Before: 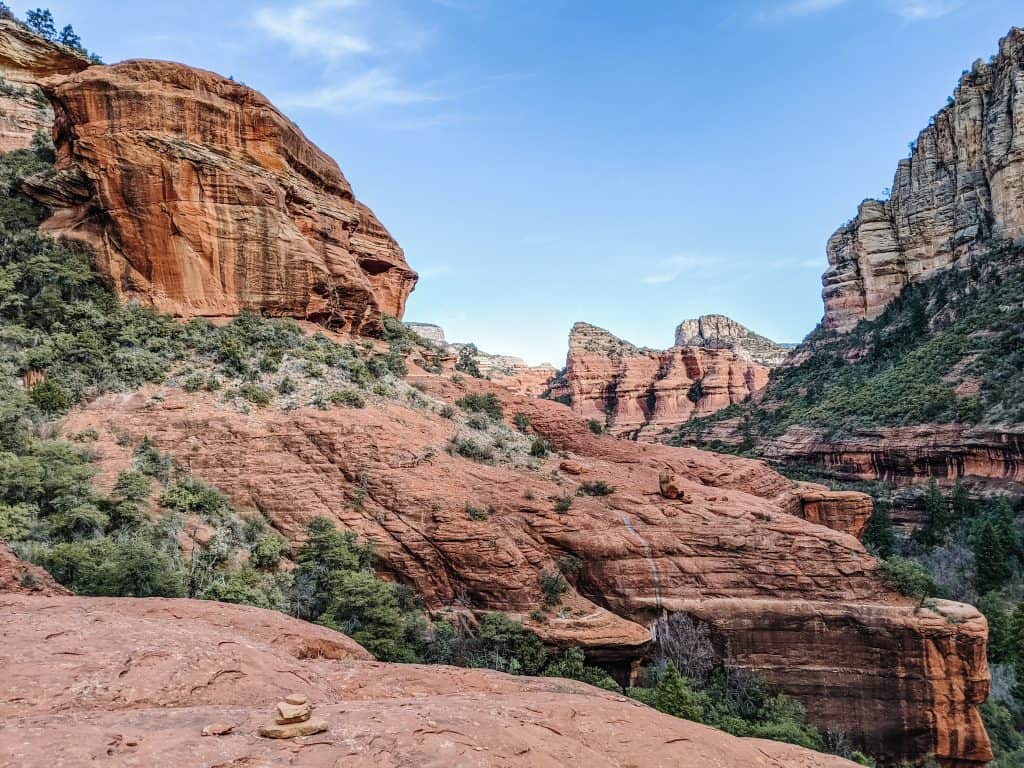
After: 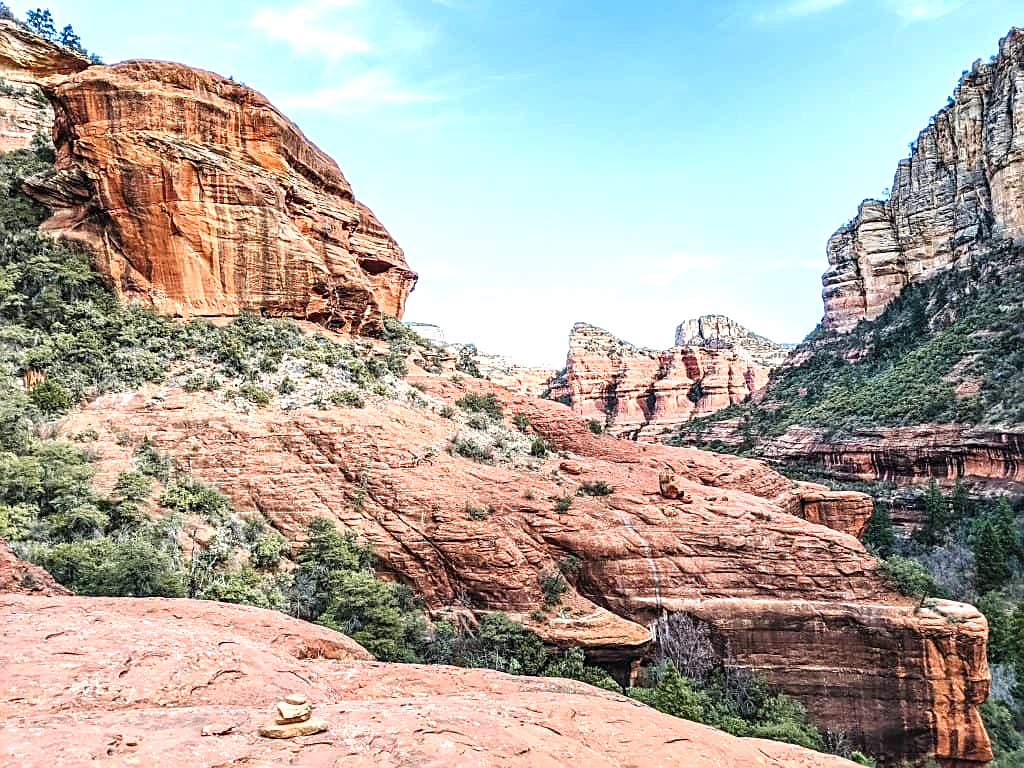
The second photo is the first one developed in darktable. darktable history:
exposure: black level correction -0.001, exposure 0.9 EV, compensate exposure bias true, compensate highlight preservation false
sharpen: on, module defaults
